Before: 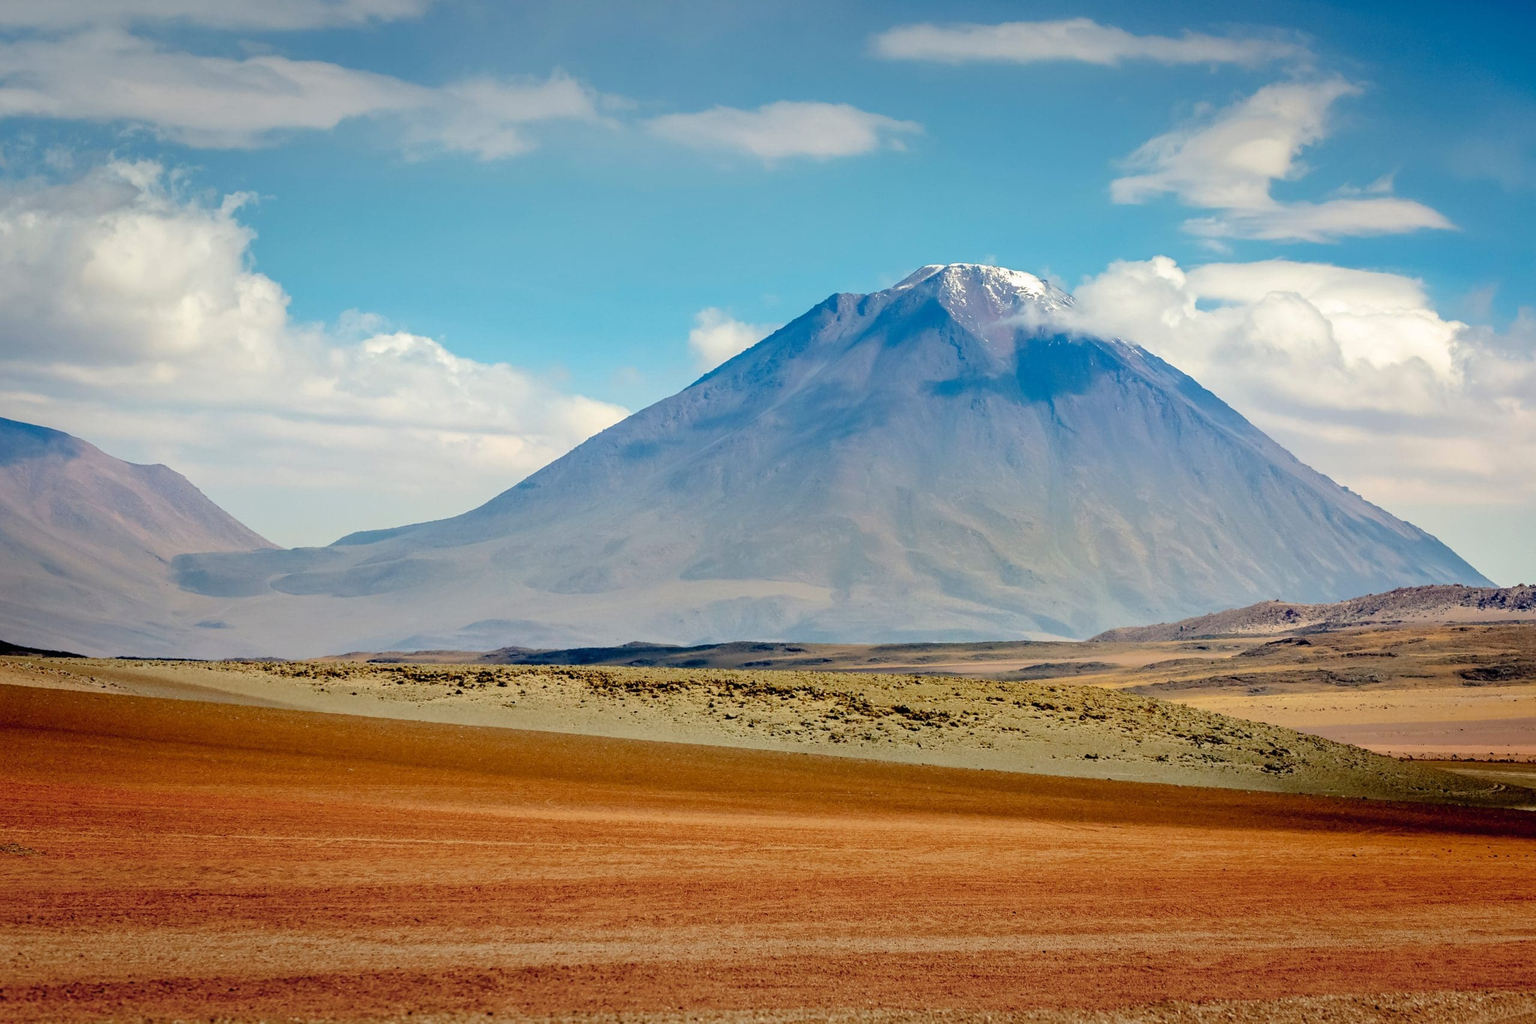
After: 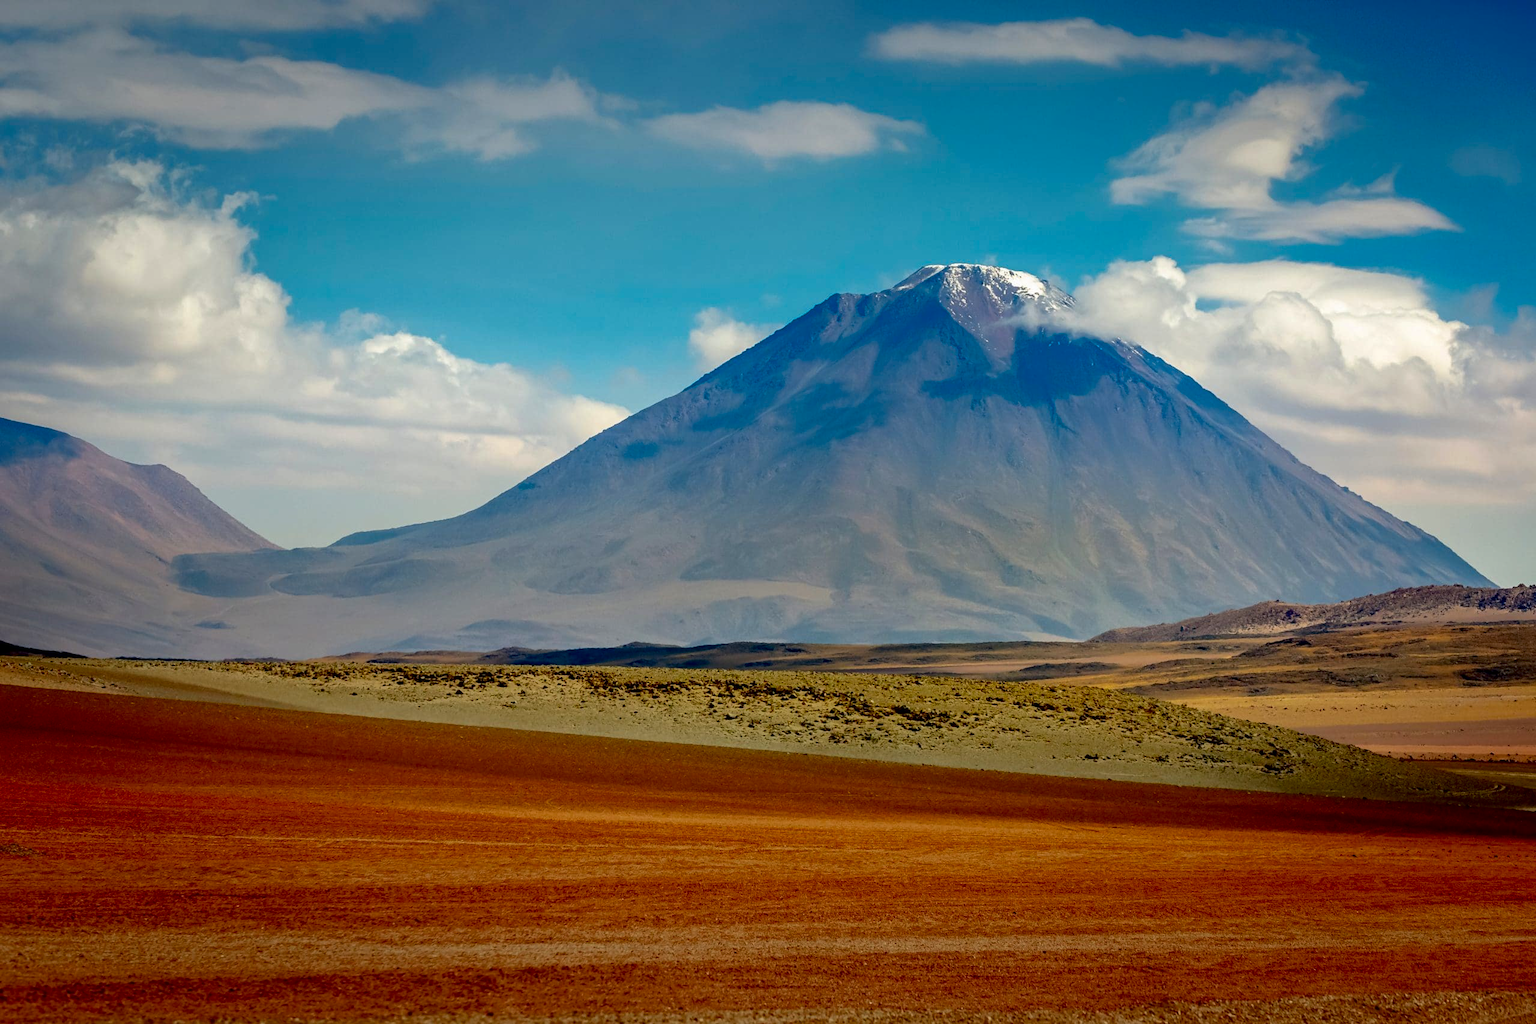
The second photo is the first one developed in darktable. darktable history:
contrast brightness saturation: brightness -0.246, saturation 0.204
